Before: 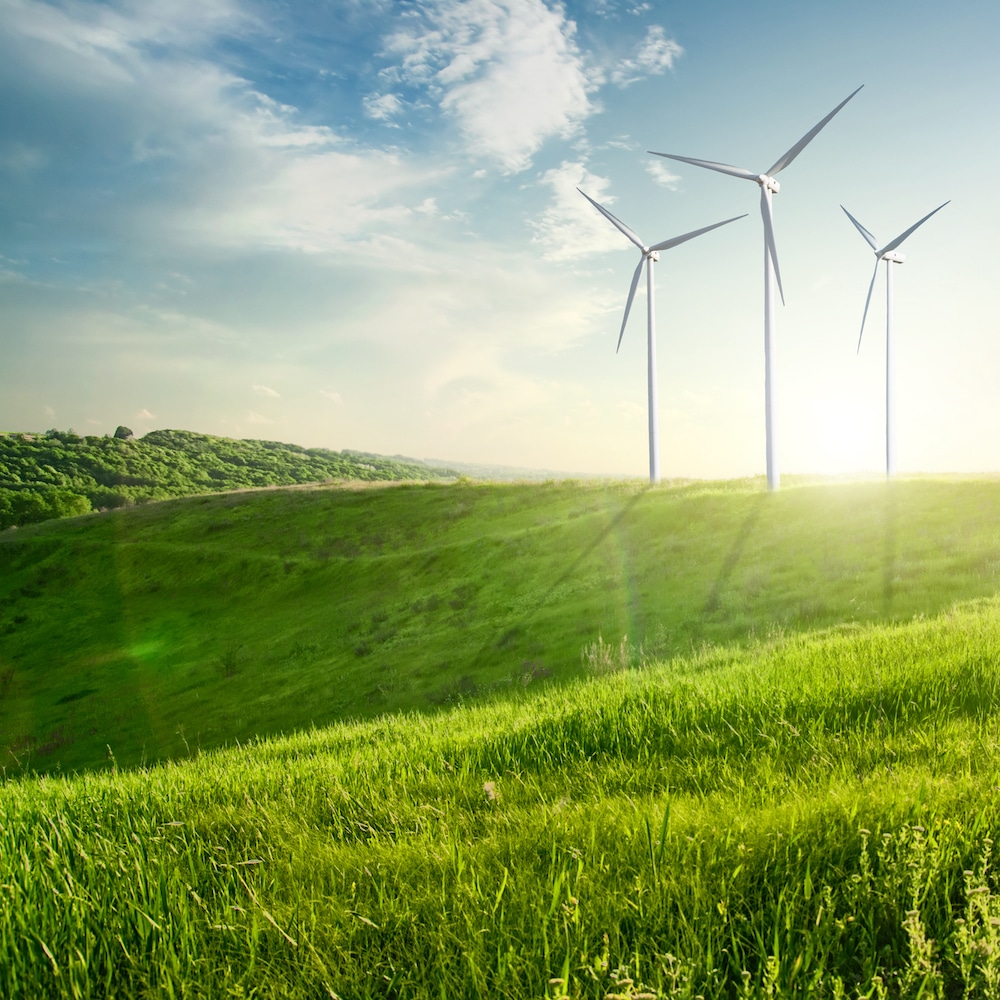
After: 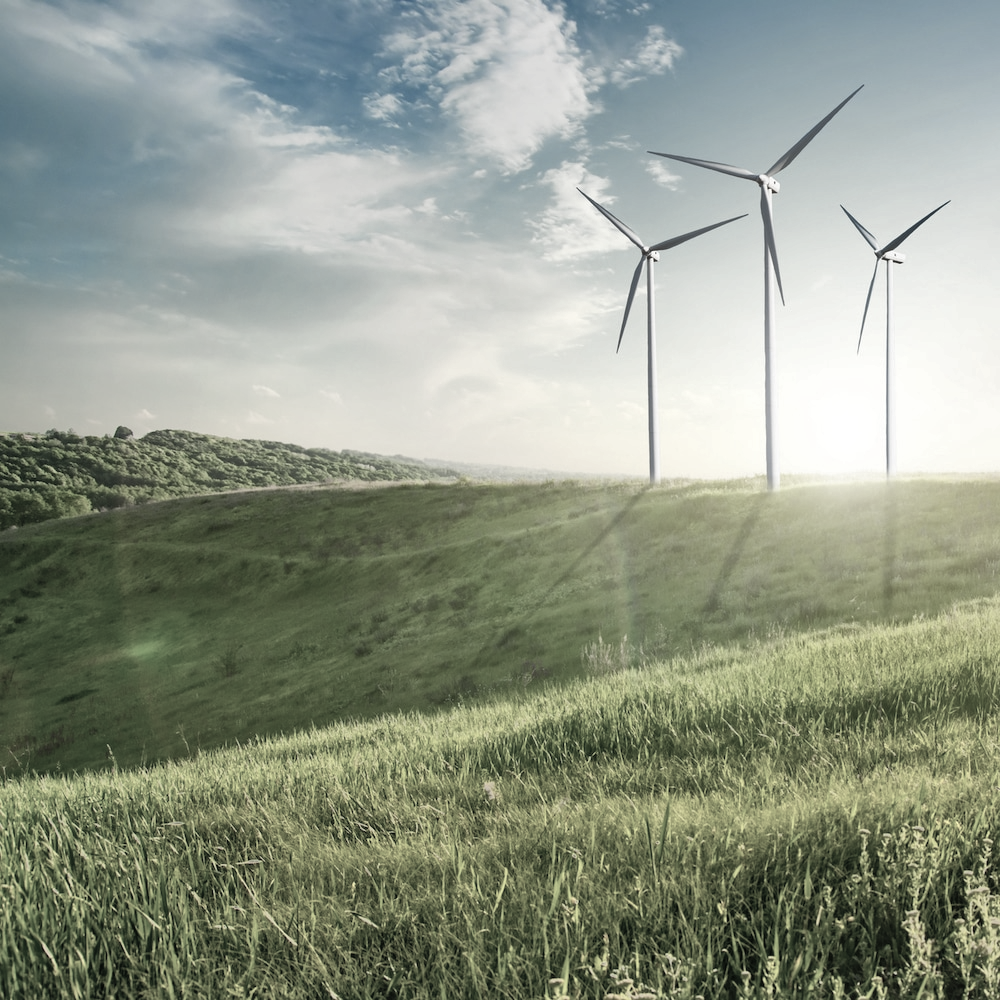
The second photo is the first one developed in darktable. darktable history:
color zones: curves: ch1 [(0.238, 0.163) (0.476, 0.2) (0.733, 0.322) (0.848, 0.134)]
shadows and highlights: shadows 60, soften with gaussian
